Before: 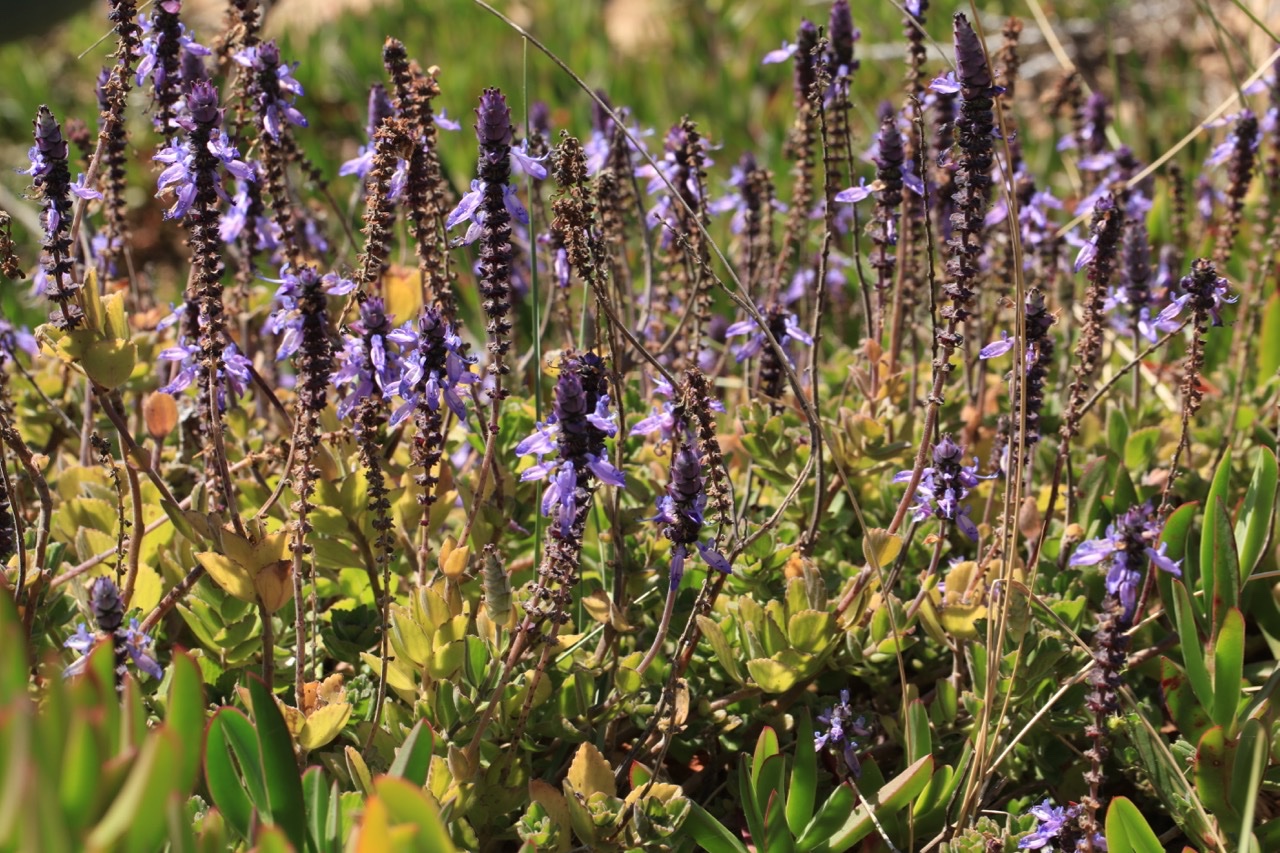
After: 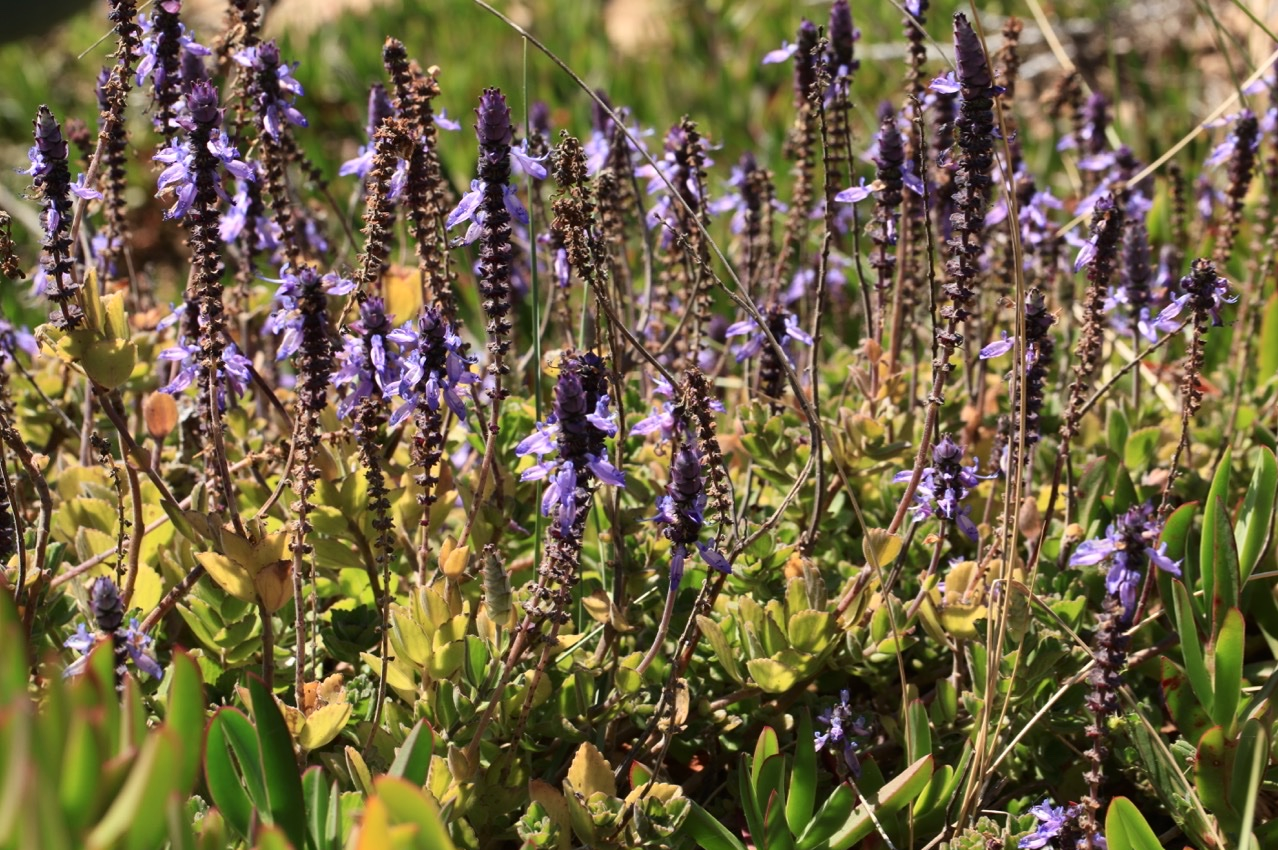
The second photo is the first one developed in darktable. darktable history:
crop: top 0.05%, bottom 0.098%
contrast brightness saturation: contrast 0.14
